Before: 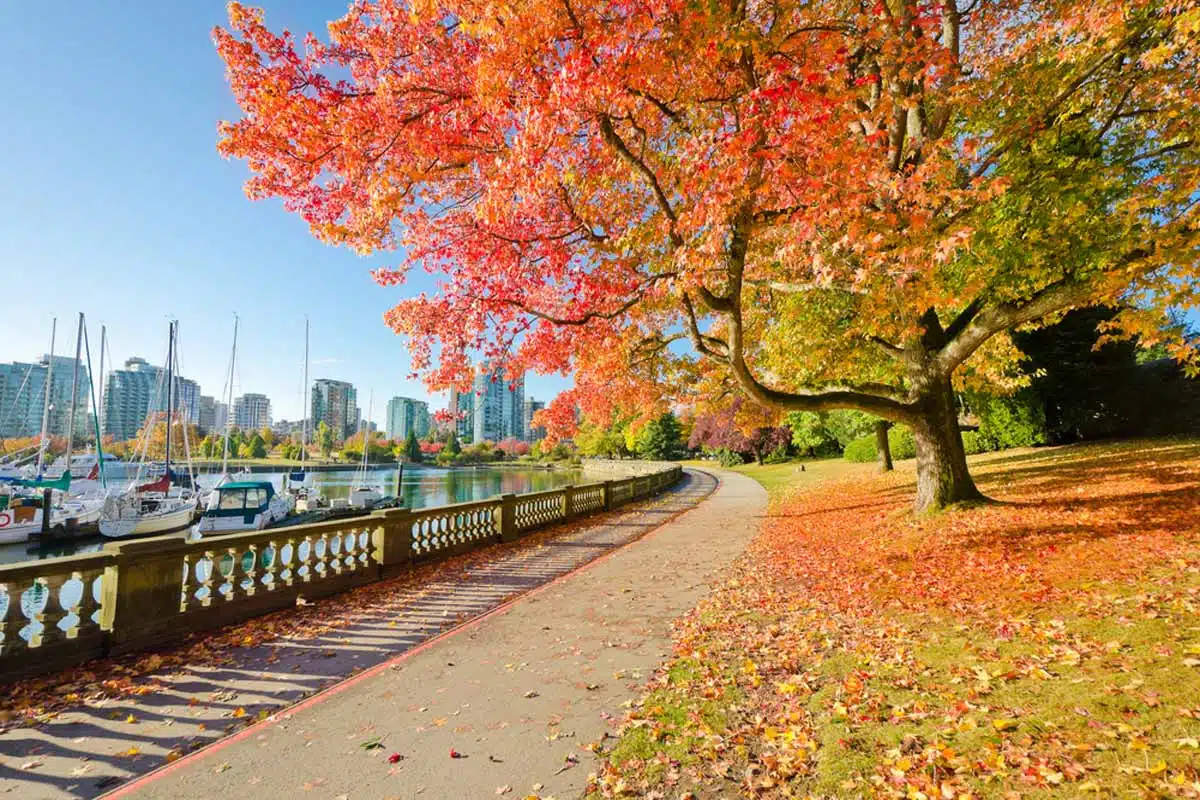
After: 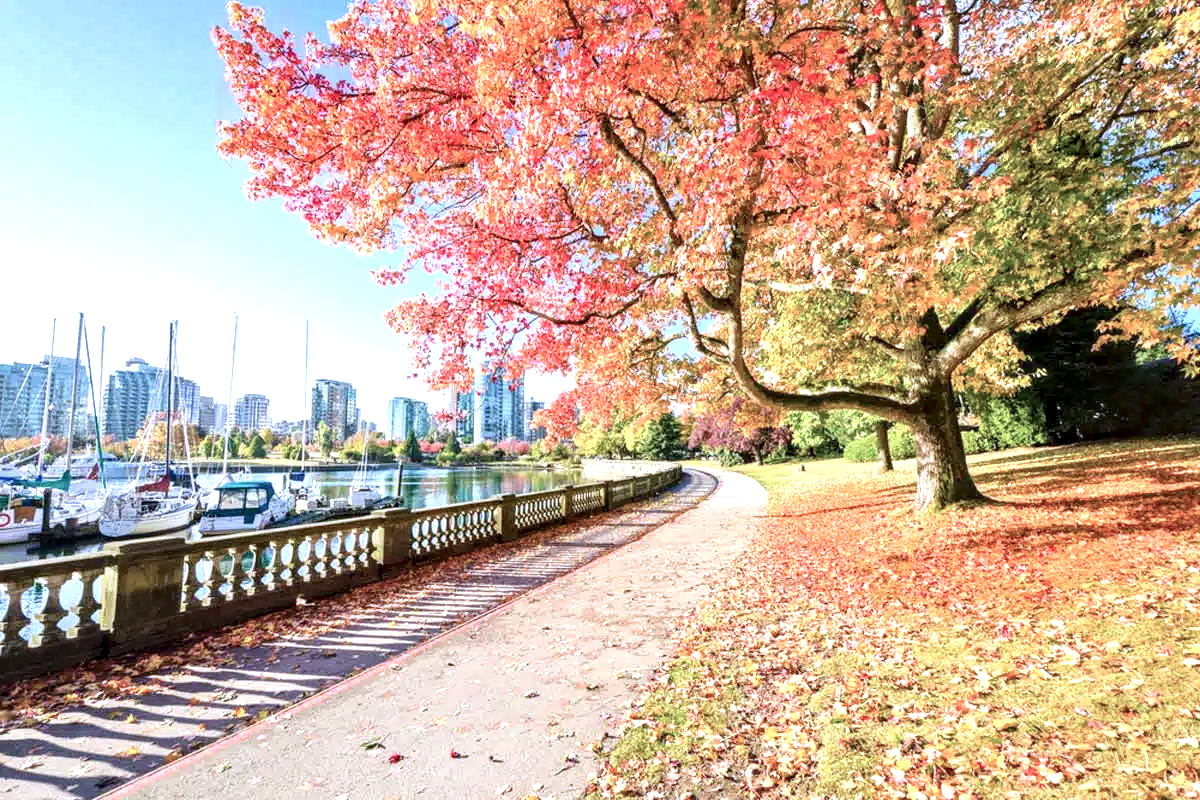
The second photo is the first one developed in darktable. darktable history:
tone equalizer: -8 EV -0.377 EV, -7 EV -0.425 EV, -6 EV -0.338 EV, -5 EV -0.245 EV, -3 EV 0.23 EV, -2 EV 0.345 EV, -1 EV 0.384 EV, +0 EV 0.399 EV, mask exposure compensation -0.496 EV
exposure: black level correction 0, exposure 0.693 EV, compensate highlight preservation false
color balance rgb: linear chroma grading › shadows -2.136%, linear chroma grading › highlights -14.359%, linear chroma grading › global chroma -9.721%, linear chroma grading › mid-tones -10.443%, perceptual saturation grading › global saturation 0.471%, contrast -10.159%
local contrast: detail 150%
color calibration: illuminant as shot in camera, x 0.377, y 0.392, temperature 4192.76 K
